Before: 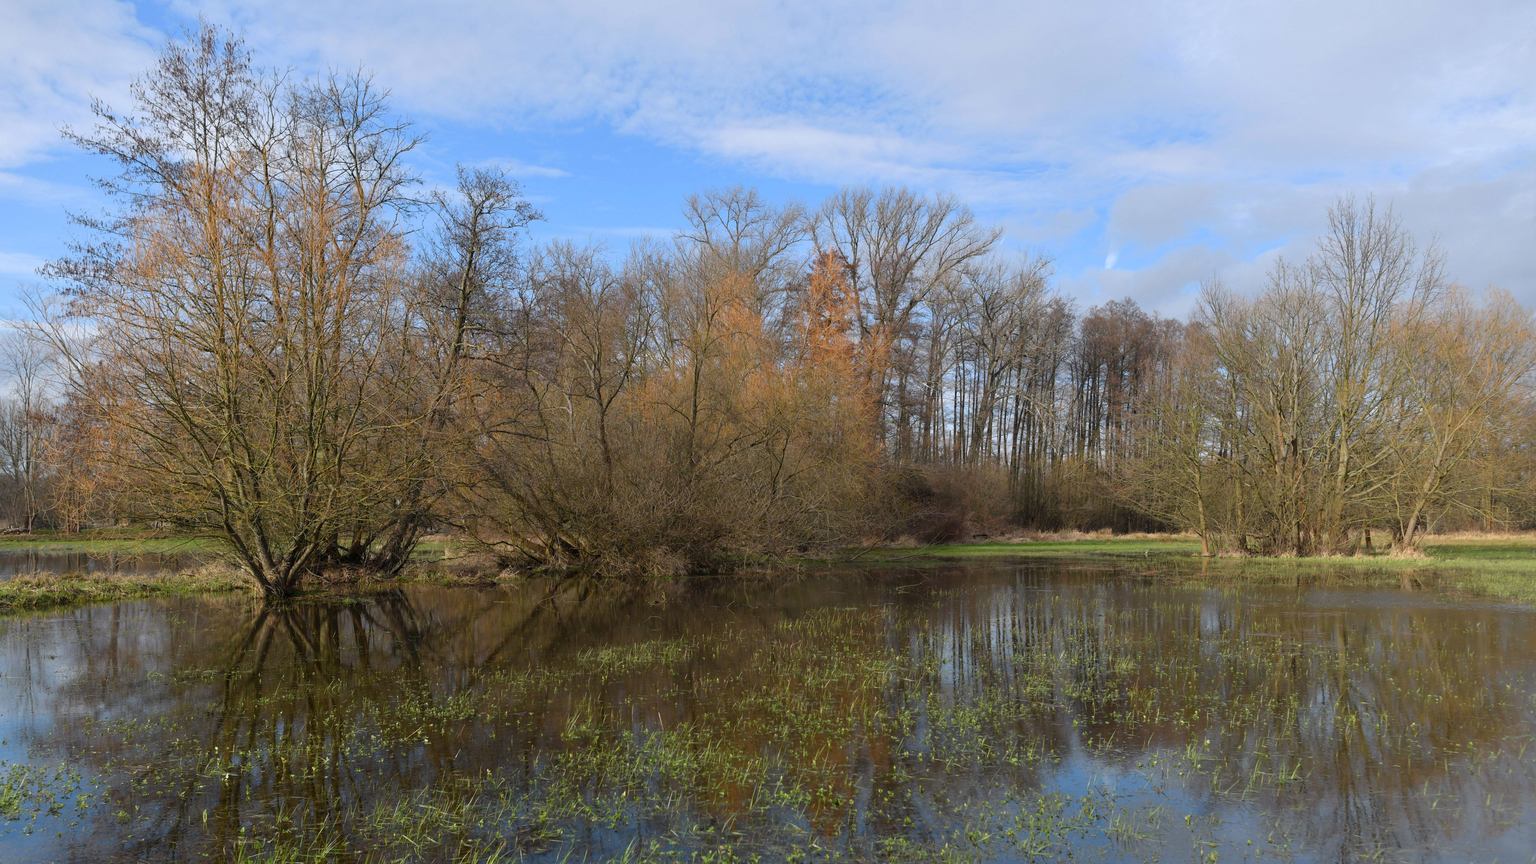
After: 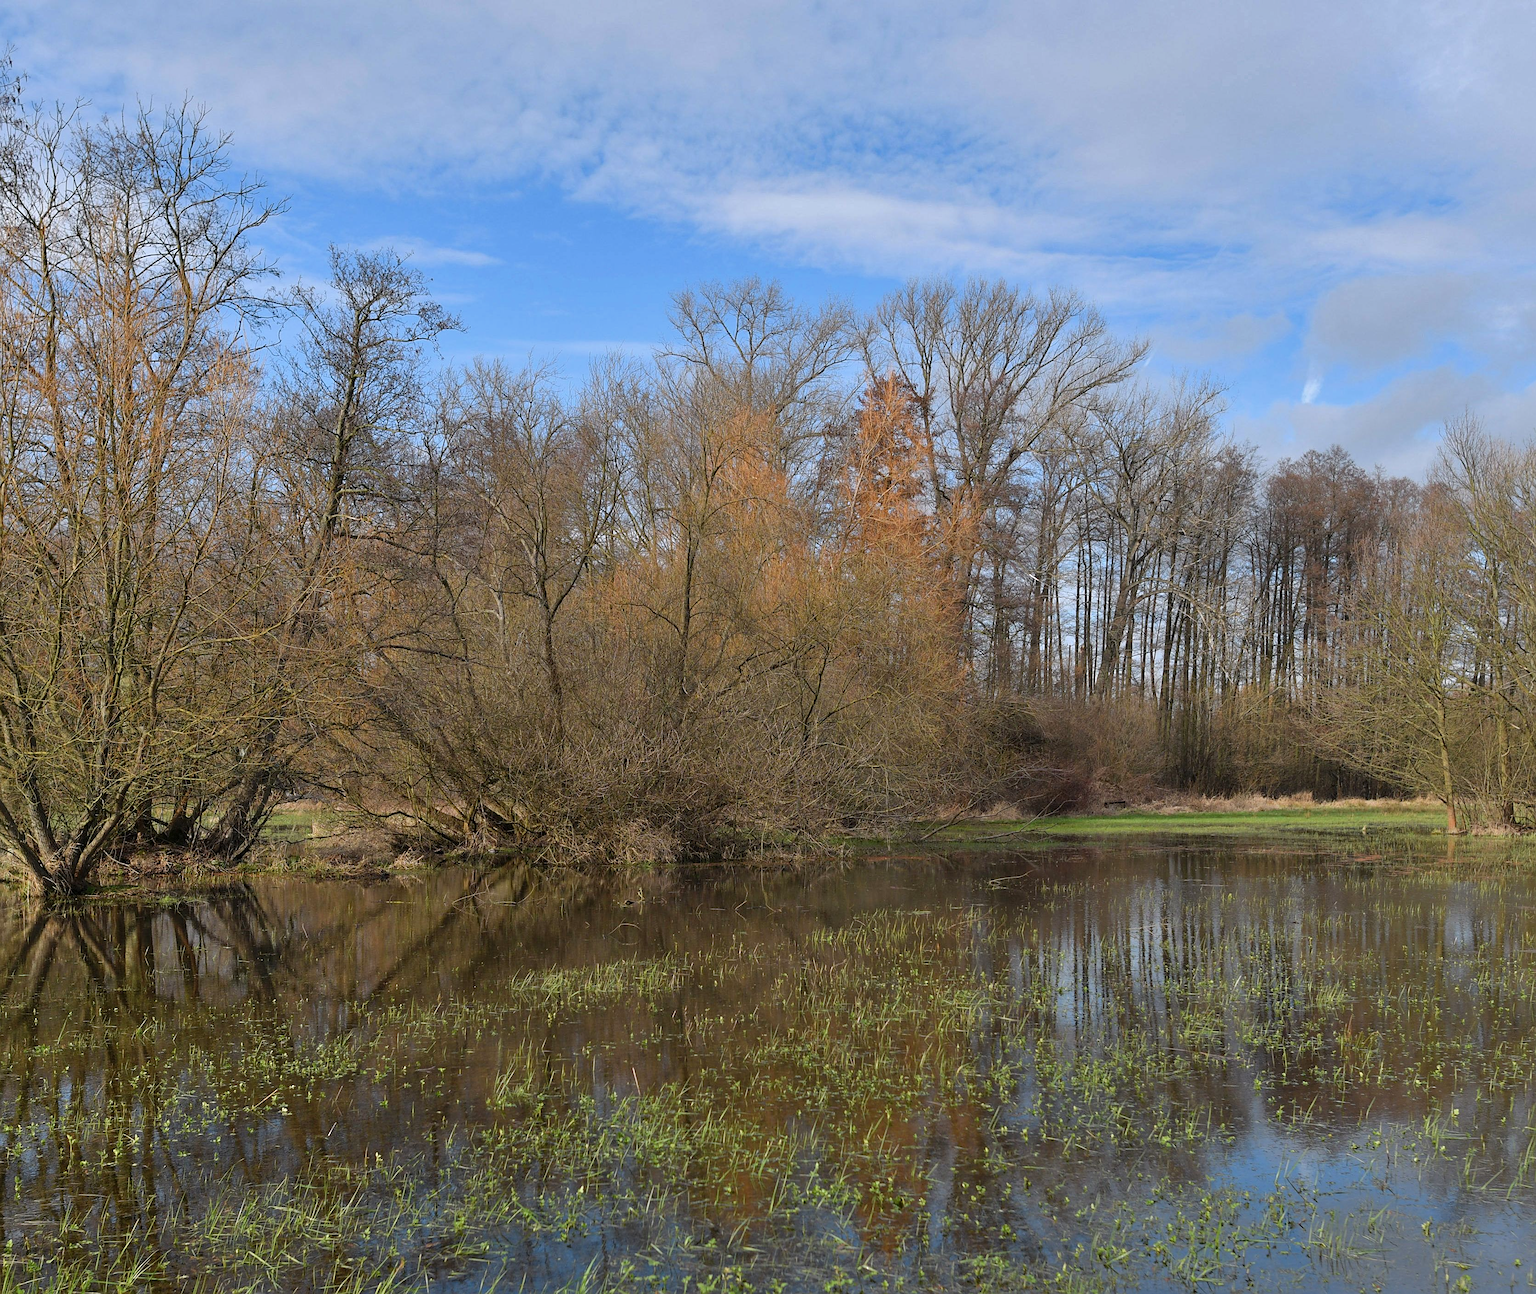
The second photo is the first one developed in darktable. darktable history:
sharpen: on, module defaults
crop: left 15.415%, right 17.856%
shadows and highlights: radius 134.86, soften with gaussian
